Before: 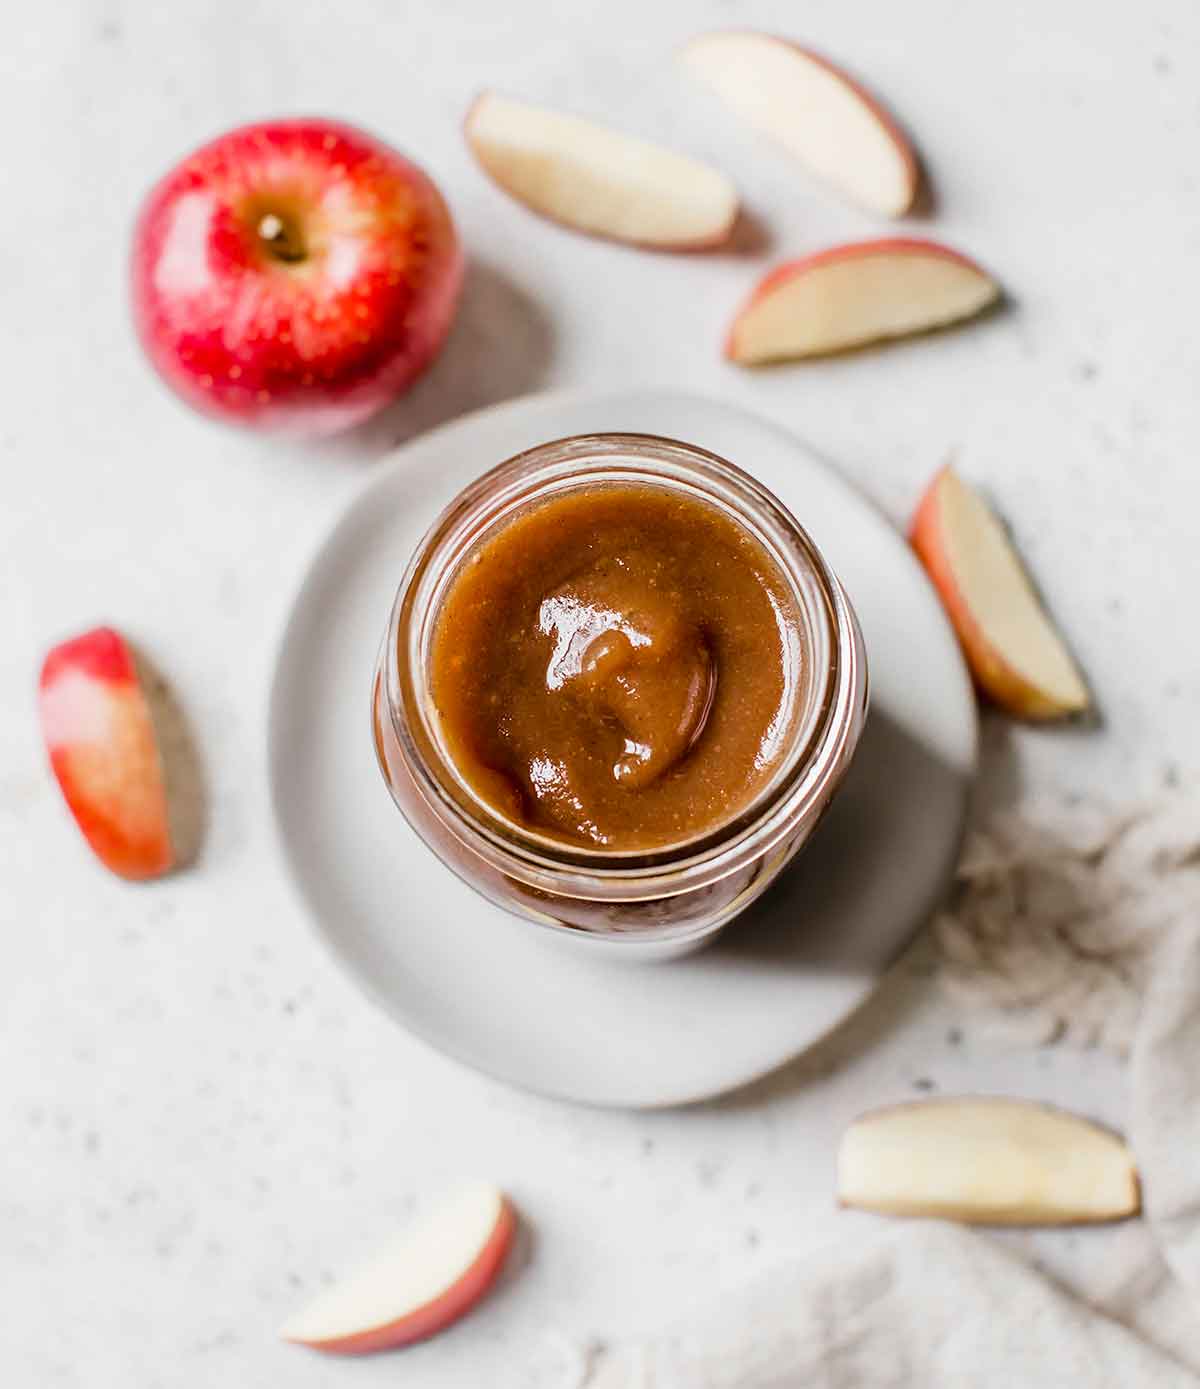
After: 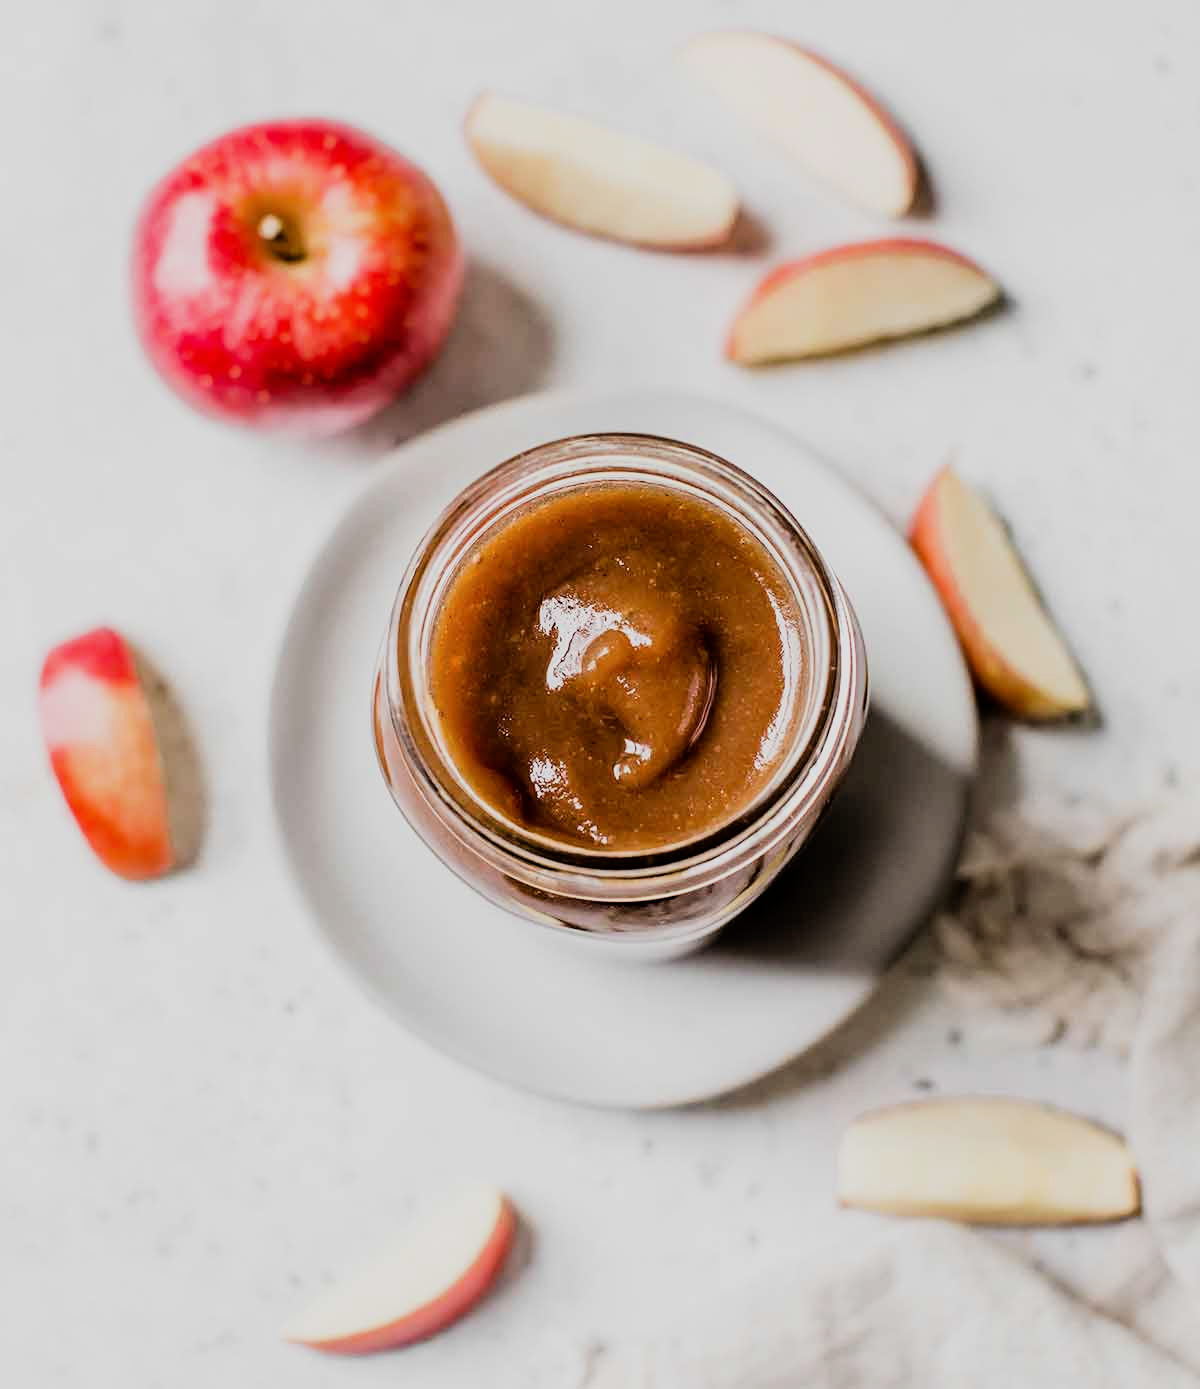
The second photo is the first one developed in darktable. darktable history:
filmic rgb: black relative exposure -7.49 EV, white relative exposure 5 EV, hardness 3.33, contrast 1.299, iterations of high-quality reconstruction 0
